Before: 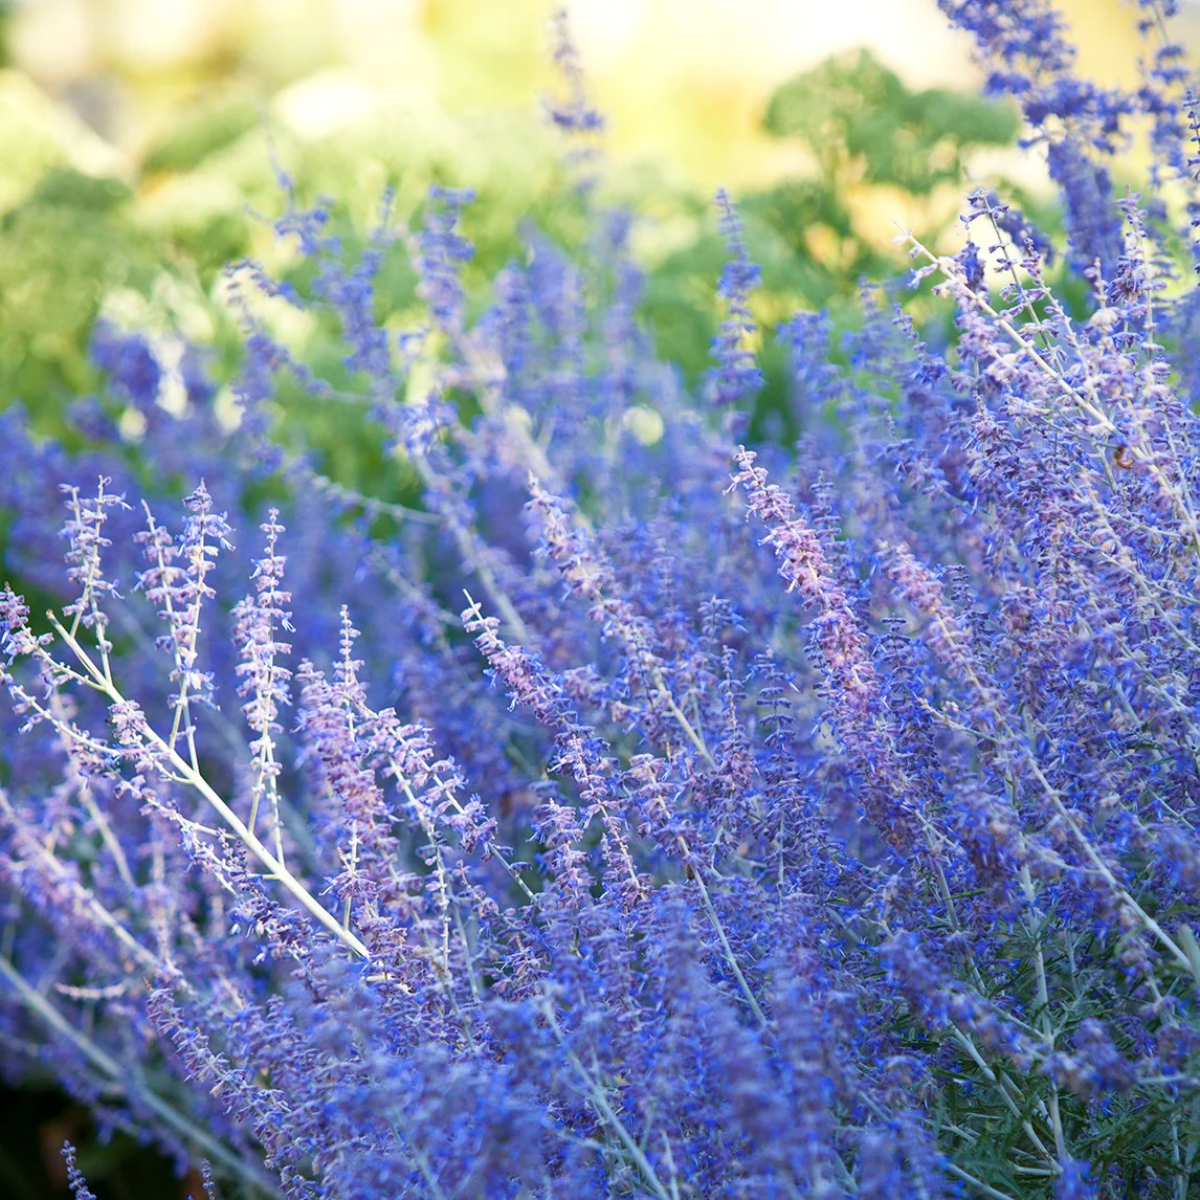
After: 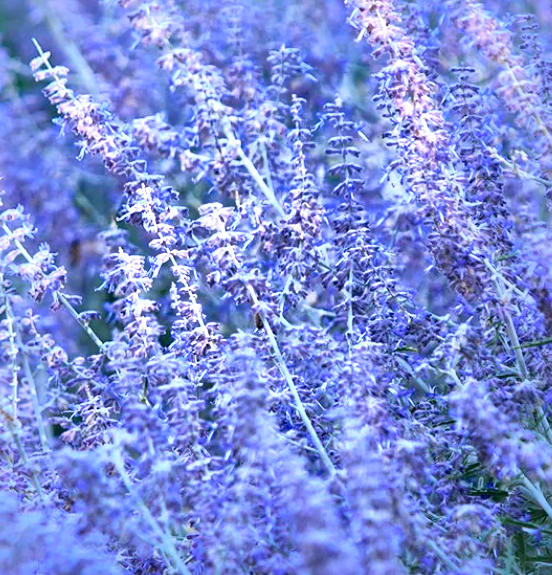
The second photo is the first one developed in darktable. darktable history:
crop: left 35.929%, top 45.976%, right 18.07%, bottom 6.104%
color zones: curves: ch0 [(0, 0.558) (0.143, 0.548) (0.286, 0.447) (0.429, 0.259) (0.571, 0.5) (0.714, 0.5) (0.857, 0.593) (1, 0.558)]; ch1 [(0, 0.543) (0.01, 0.544) (0.12, 0.492) (0.248, 0.458) (0.5, 0.534) (0.748, 0.5) (0.99, 0.469) (1, 0.543)]; ch2 [(0, 0.507) (0.143, 0.522) (0.286, 0.505) (0.429, 0.5) (0.571, 0.5) (0.714, 0.5) (0.857, 0.5) (1, 0.507)]
local contrast: mode bilateral grid, contrast 44, coarseness 69, detail 212%, midtone range 0.2
shadows and highlights: shadows 37.96, highlights -75.19
exposure: compensate highlight preservation false
contrast brightness saturation: contrast 0.143, brightness 0.22
color calibration: gray › normalize channels true, x 0.37, y 0.382, temperature 4313.63 K, gamut compression 0.001
